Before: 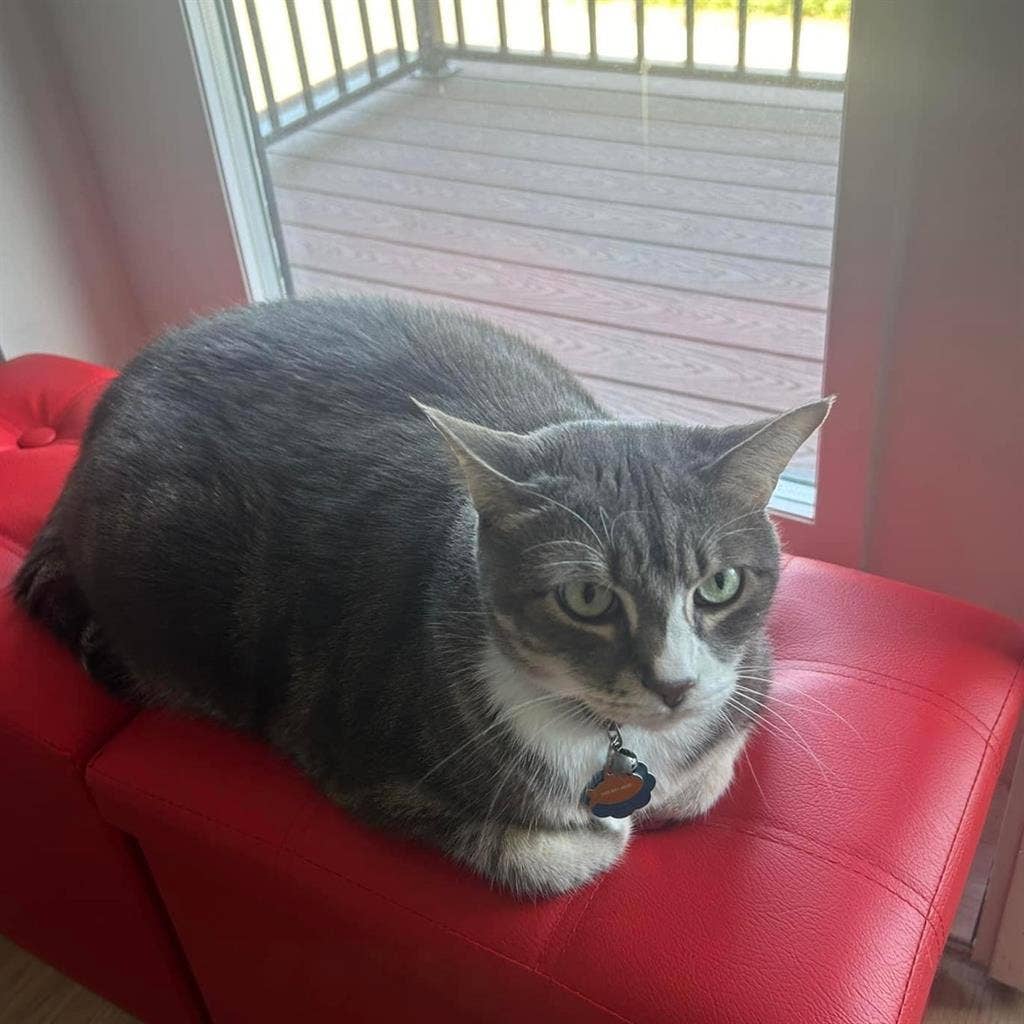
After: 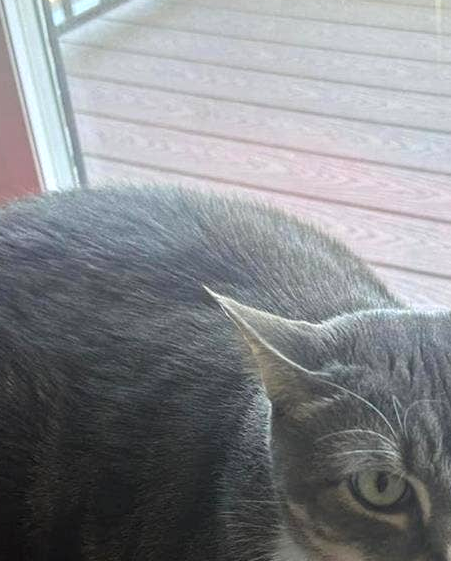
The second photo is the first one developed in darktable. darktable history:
crop: left 20.248%, top 10.86%, right 35.675%, bottom 34.321%
exposure: exposure 0.4 EV, compensate highlight preservation false
